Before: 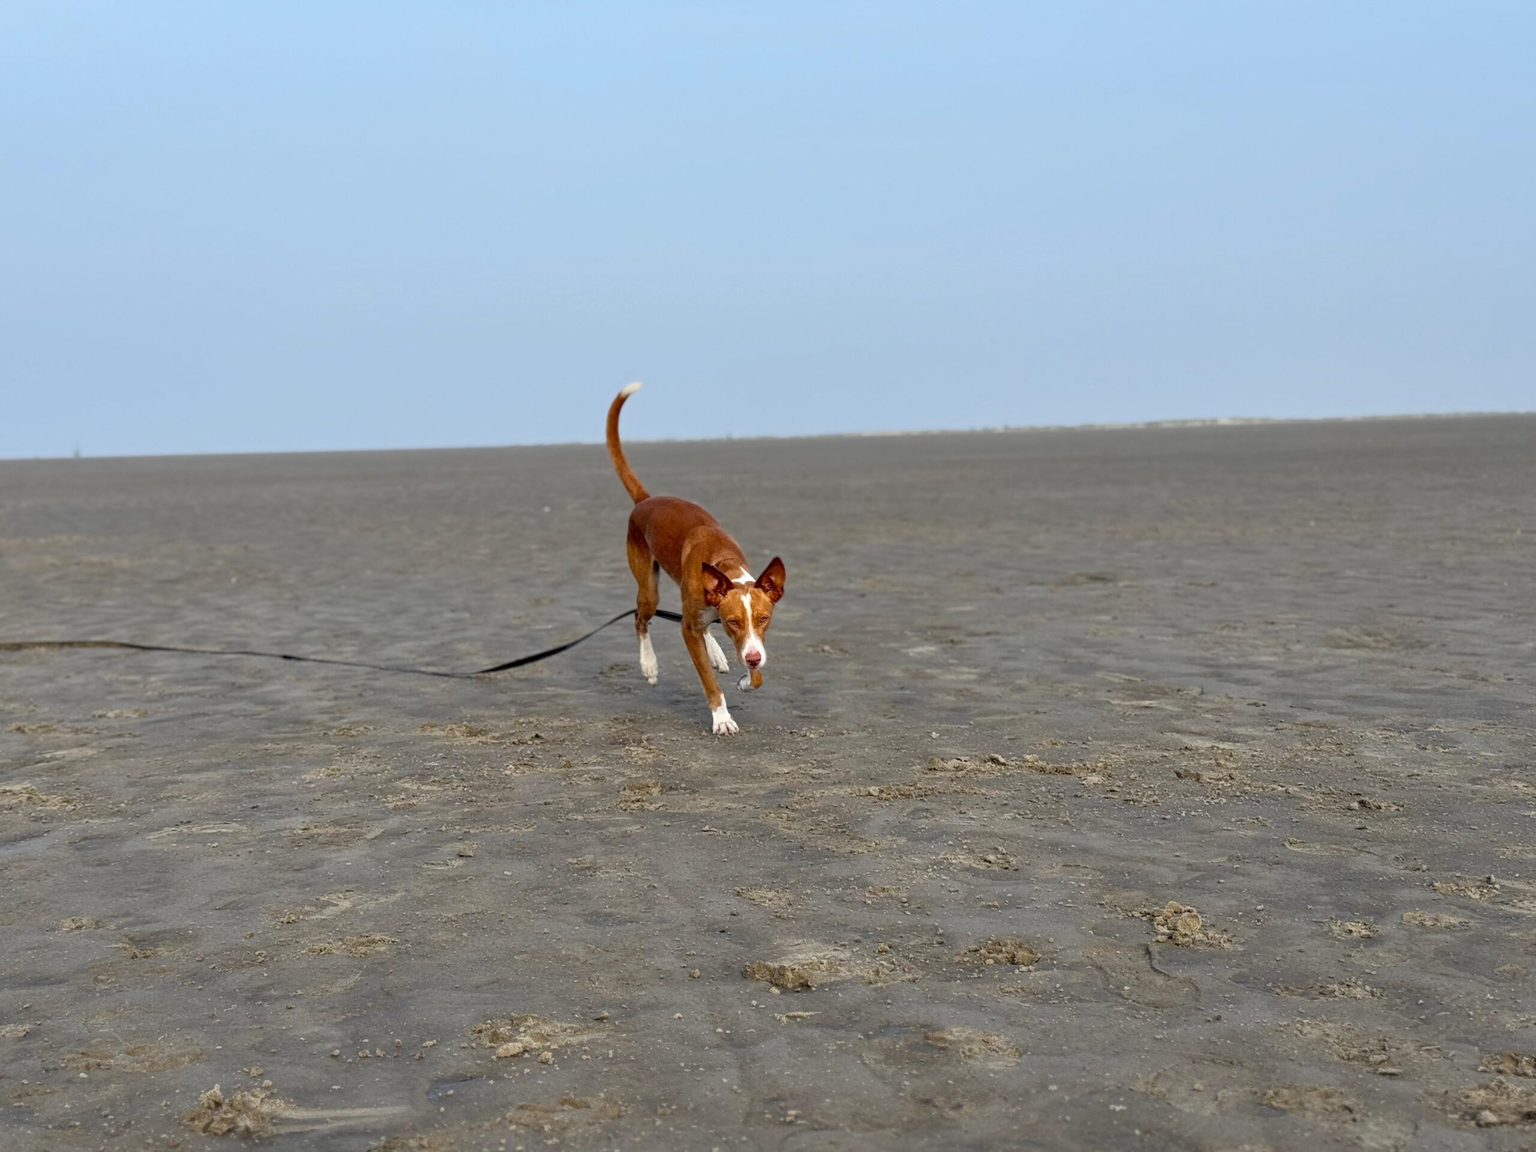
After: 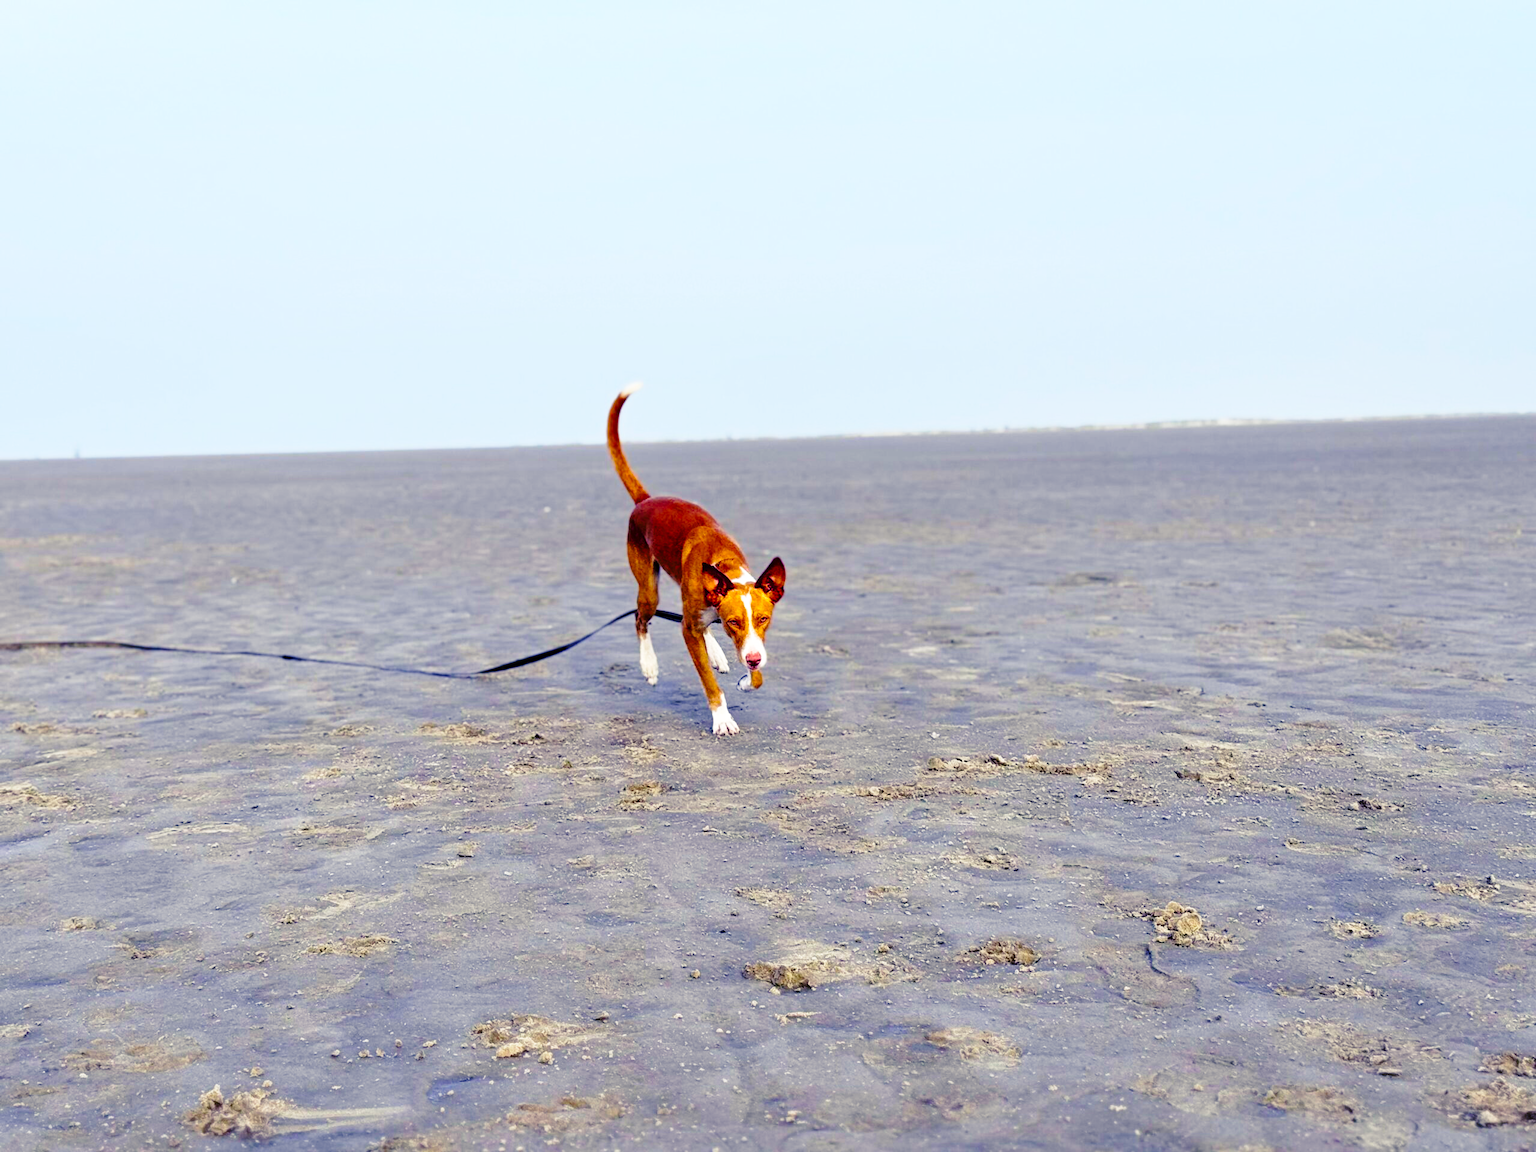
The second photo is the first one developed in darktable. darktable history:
base curve: curves: ch0 [(0, 0) (0.028, 0.03) (0.105, 0.232) (0.387, 0.748) (0.754, 0.968) (1, 1)], preserve colors none
color balance rgb: shadows lift › luminance -29.11%, shadows lift › chroma 14.746%, shadows lift › hue 268.64°, perceptual saturation grading › global saturation 36.694%, perceptual saturation grading › shadows 36.161%
